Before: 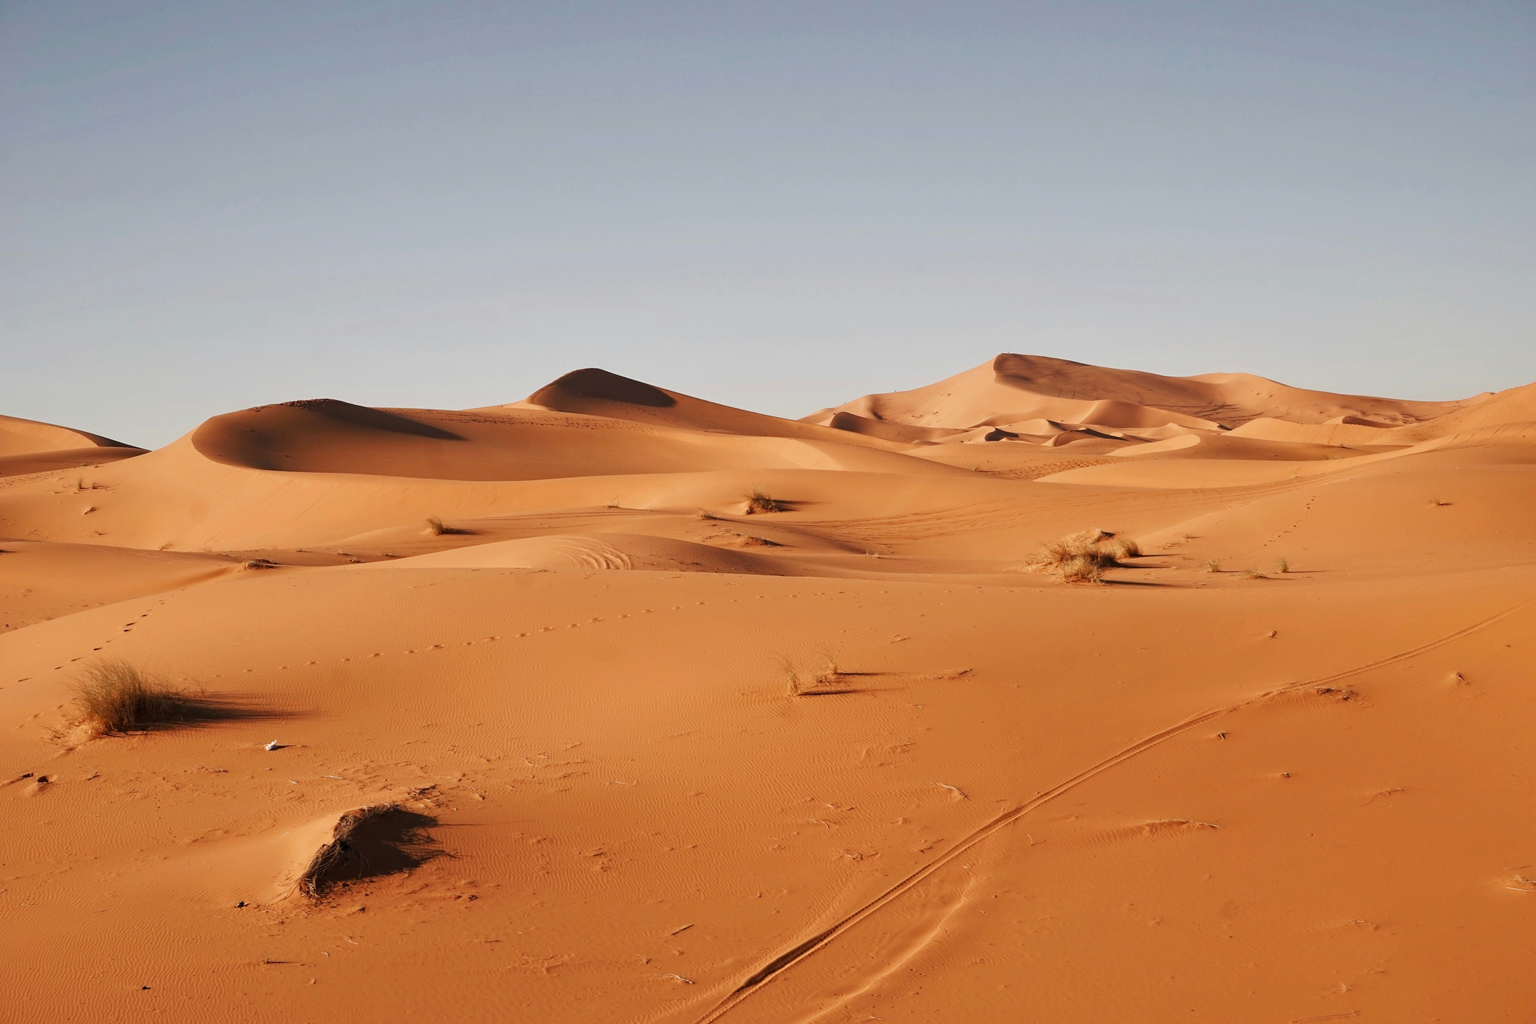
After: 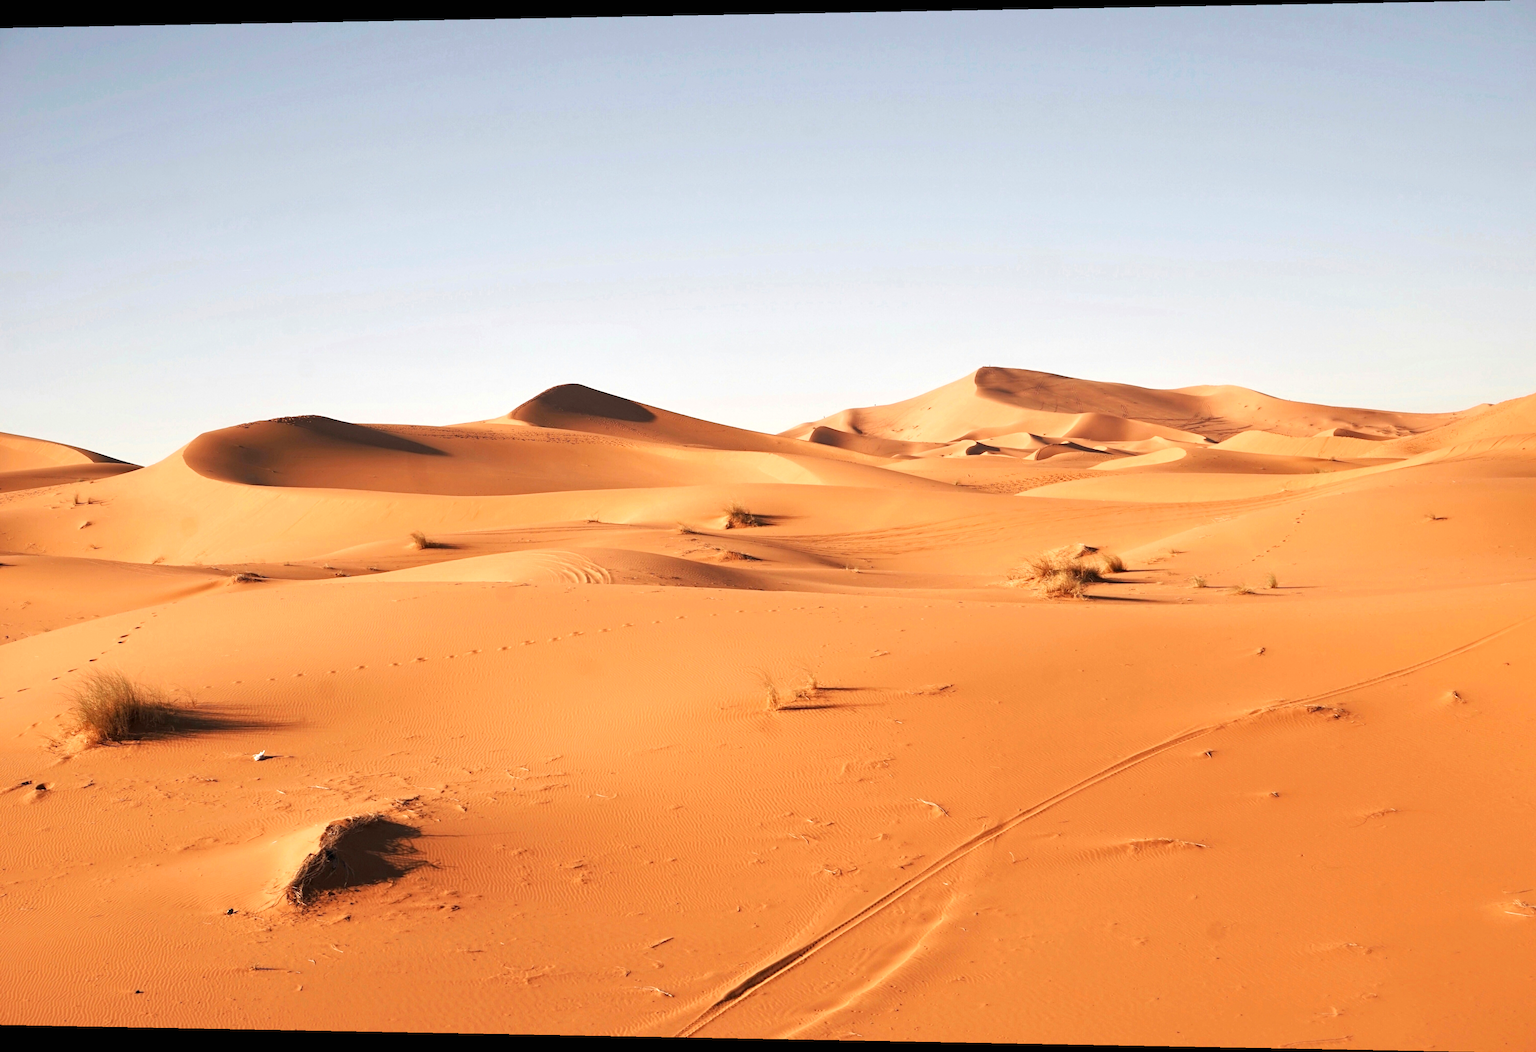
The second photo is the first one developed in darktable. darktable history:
exposure: black level correction 0, exposure 0.7 EV, compensate exposure bias true, compensate highlight preservation false
rotate and perspective: lens shift (horizontal) -0.055, automatic cropping off
